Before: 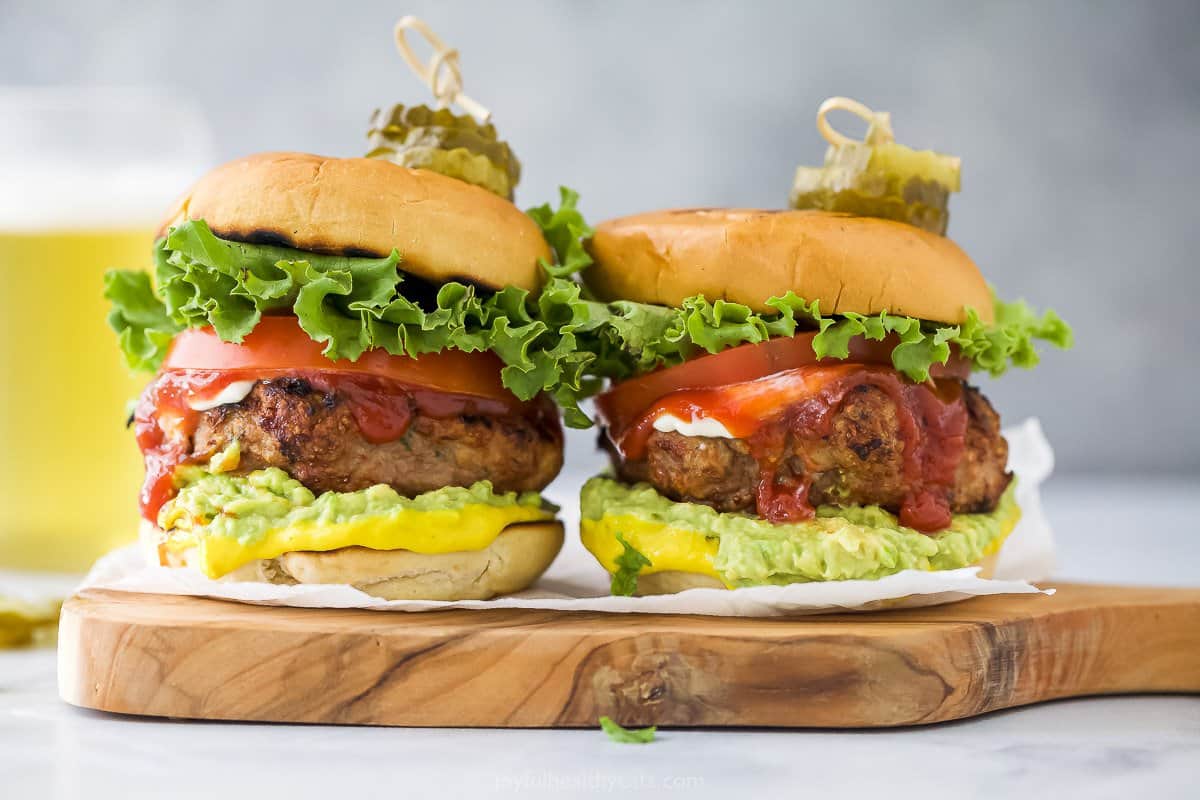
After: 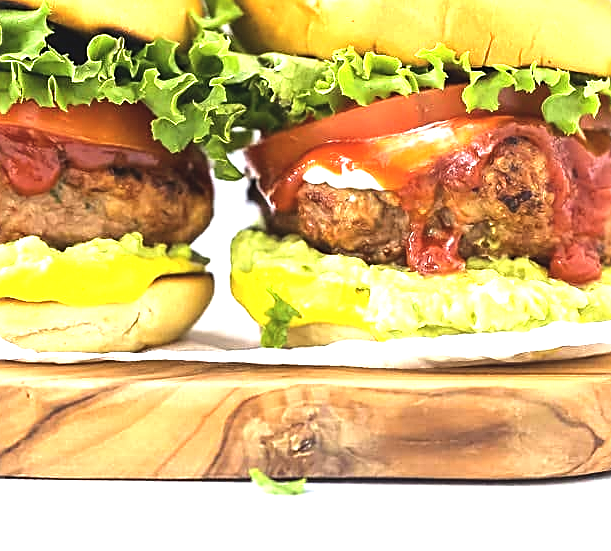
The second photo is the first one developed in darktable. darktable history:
crop and rotate: left 29.168%, top 31.092%, right 19.842%
sharpen: on, module defaults
exposure: black level correction -0.006, exposure 1 EV, compensate highlight preservation false
tone equalizer: -8 EV -0.415 EV, -7 EV -0.396 EV, -6 EV -0.348 EV, -5 EV -0.217 EV, -3 EV 0.25 EV, -2 EV 0.327 EV, -1 EV 0.393 EV, +0 EV 0.414 EV, edges refinement/feathering 500, mask exposure compensation -1.57 EV, preserve details no
